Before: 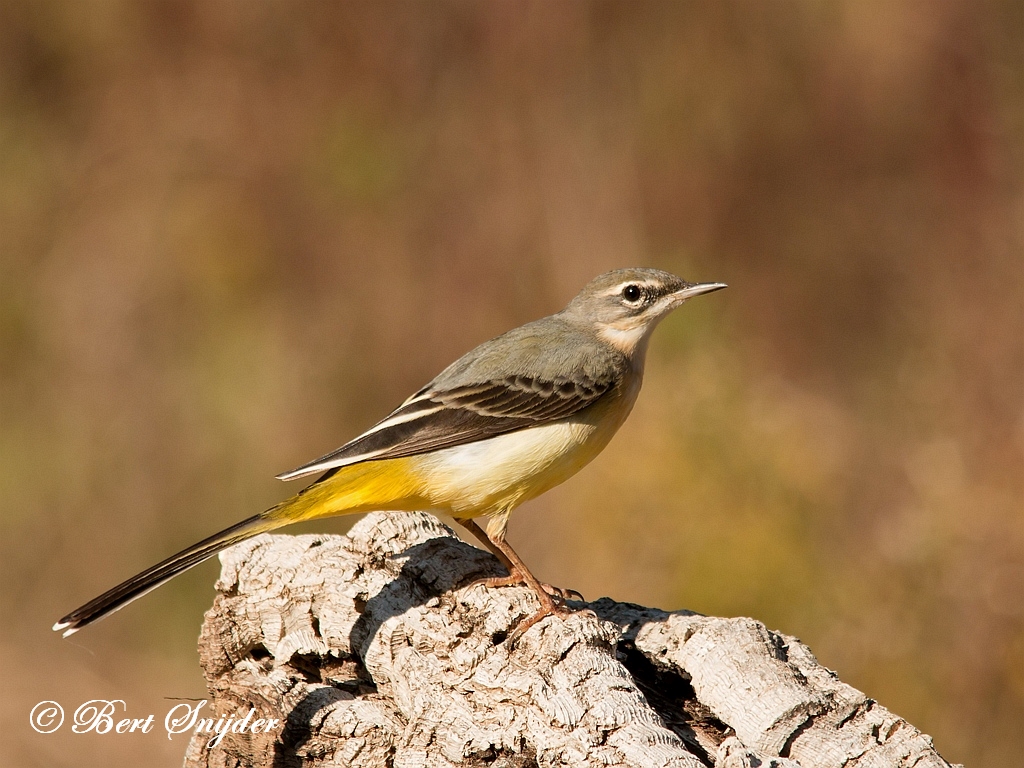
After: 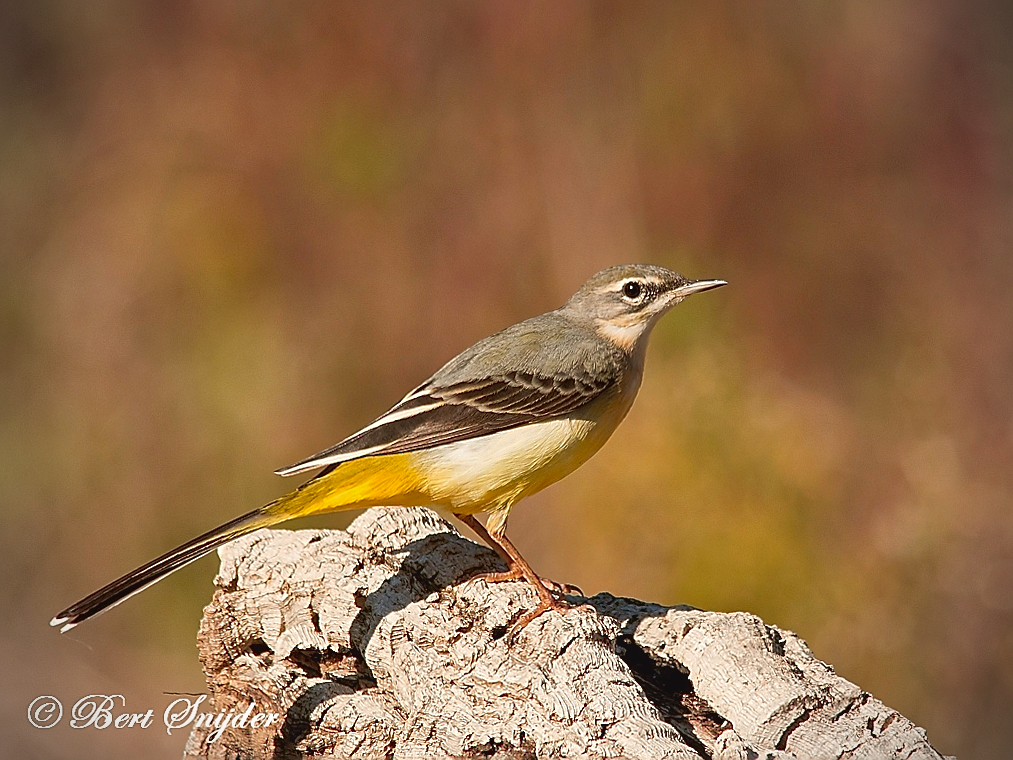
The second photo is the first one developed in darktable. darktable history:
tone curve: curves: ch0 [(0, 0.024) (0.119, 0.146) (0.474, 0.464) (0.718, 0.721) (0.817, 0.839) (1, 0.998)]; ch1 [(0, 0) (0.377, 0.416) (0.439, 0.451) (0.477, 0.477) (0.501, 0.504) (0.538, 0.544) (0.58, 0.602) (0.664, 0.676) (0.783, 0.804) (1, 1)]; ch2 [(0, 0) (0.38, 0.405) (0.463, 0.456) (0.498, 0.497) (0.524, 0.535) (0.578, 0.576) (0.648, 0.665) (1, 1)], color space Lab, independent channels, preserve colors none
vignetting: on, module defaults
shadows and highlights: on, module defaults
sharpen: radius 1.4, amount 1.25, threshold 0.7
rotate and perspective: rotation 0.174°, lens shift (vertical) 0.013, lens shift (horizontal) 0.019, shear 0.001, automatic cropping original format, crop left 0.007, crop right 0.991, crop top 0.016, crop bottom 0.997
